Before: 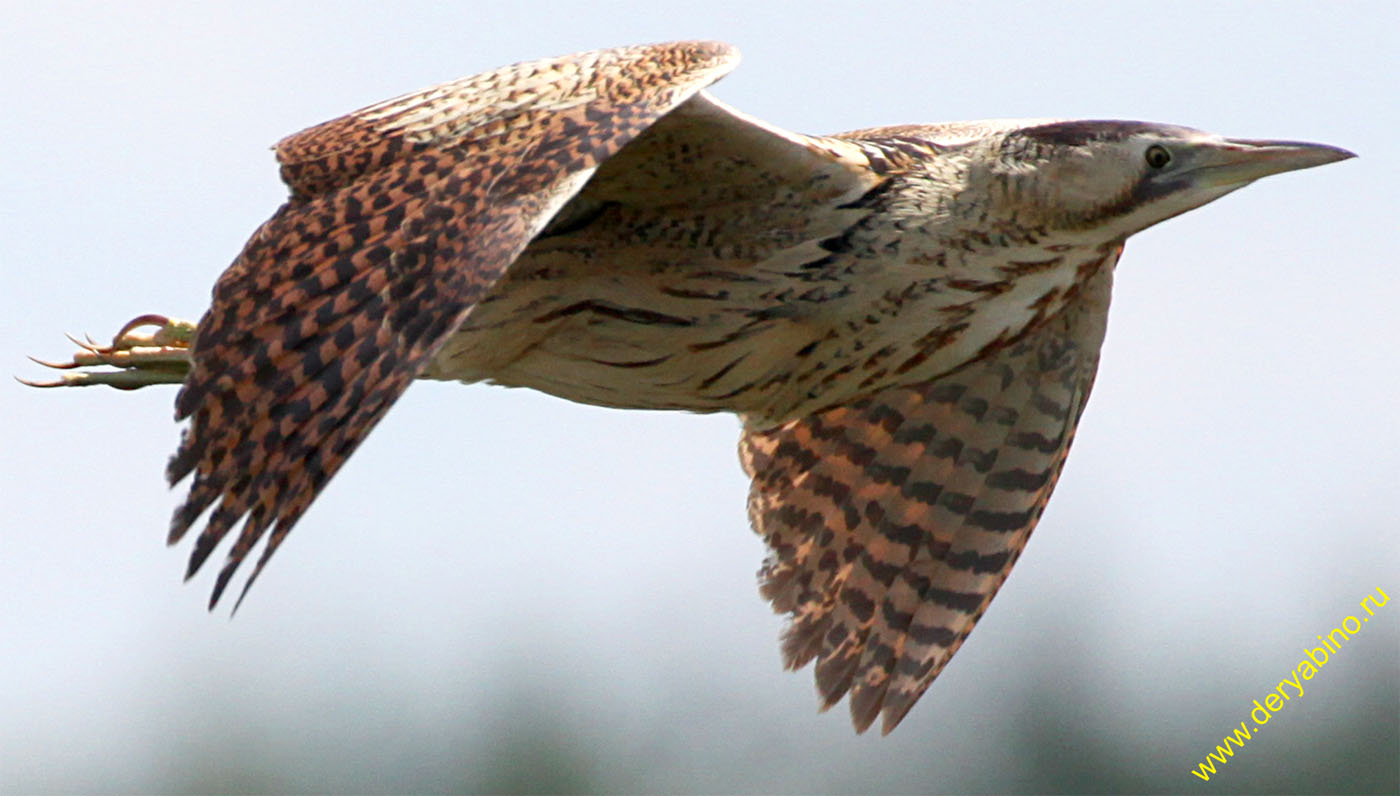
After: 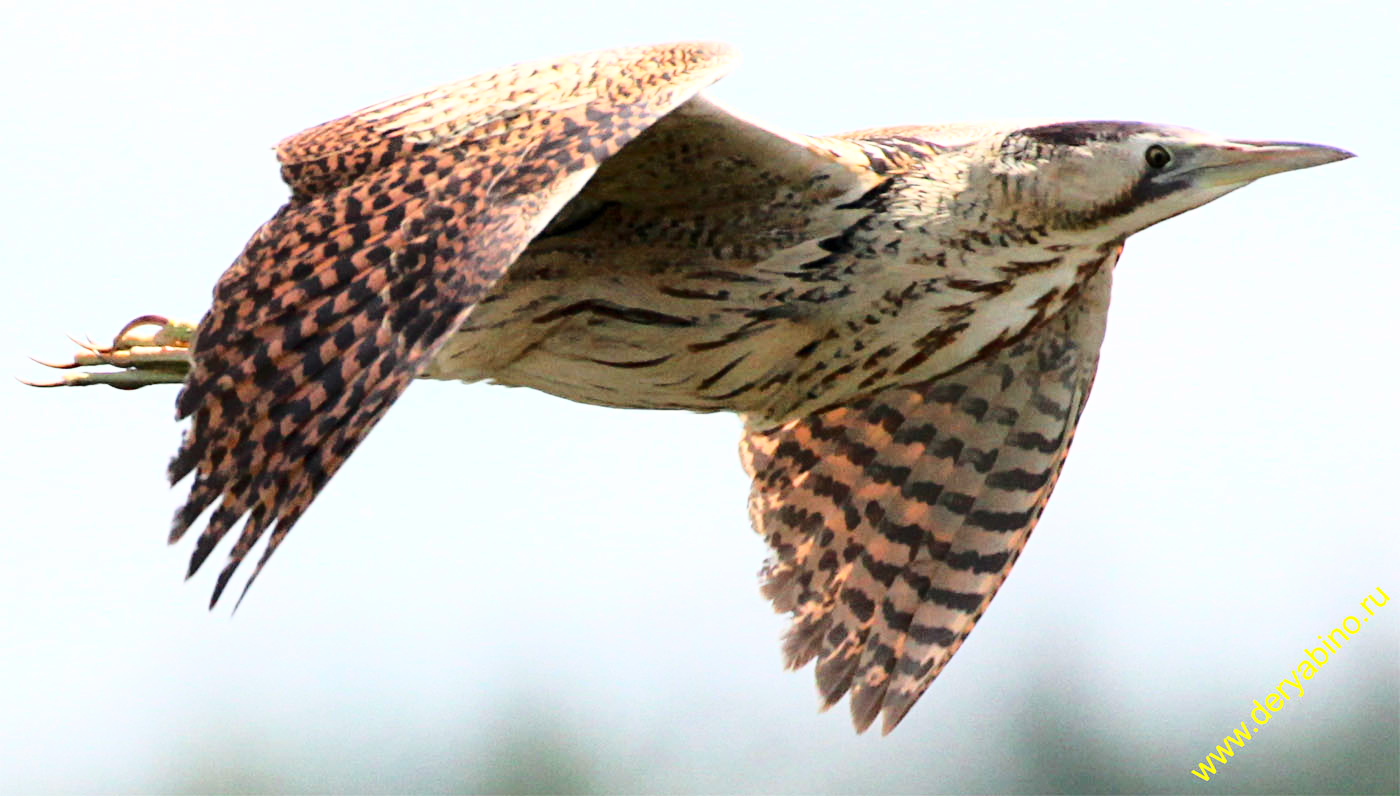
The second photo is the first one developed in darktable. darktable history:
base curve: curves: ch0 [(0, 0) (0.028, 0.03) (0.105, 0.232) (0.387, 0.748) (0.754, 0.968) (1, 1)]
